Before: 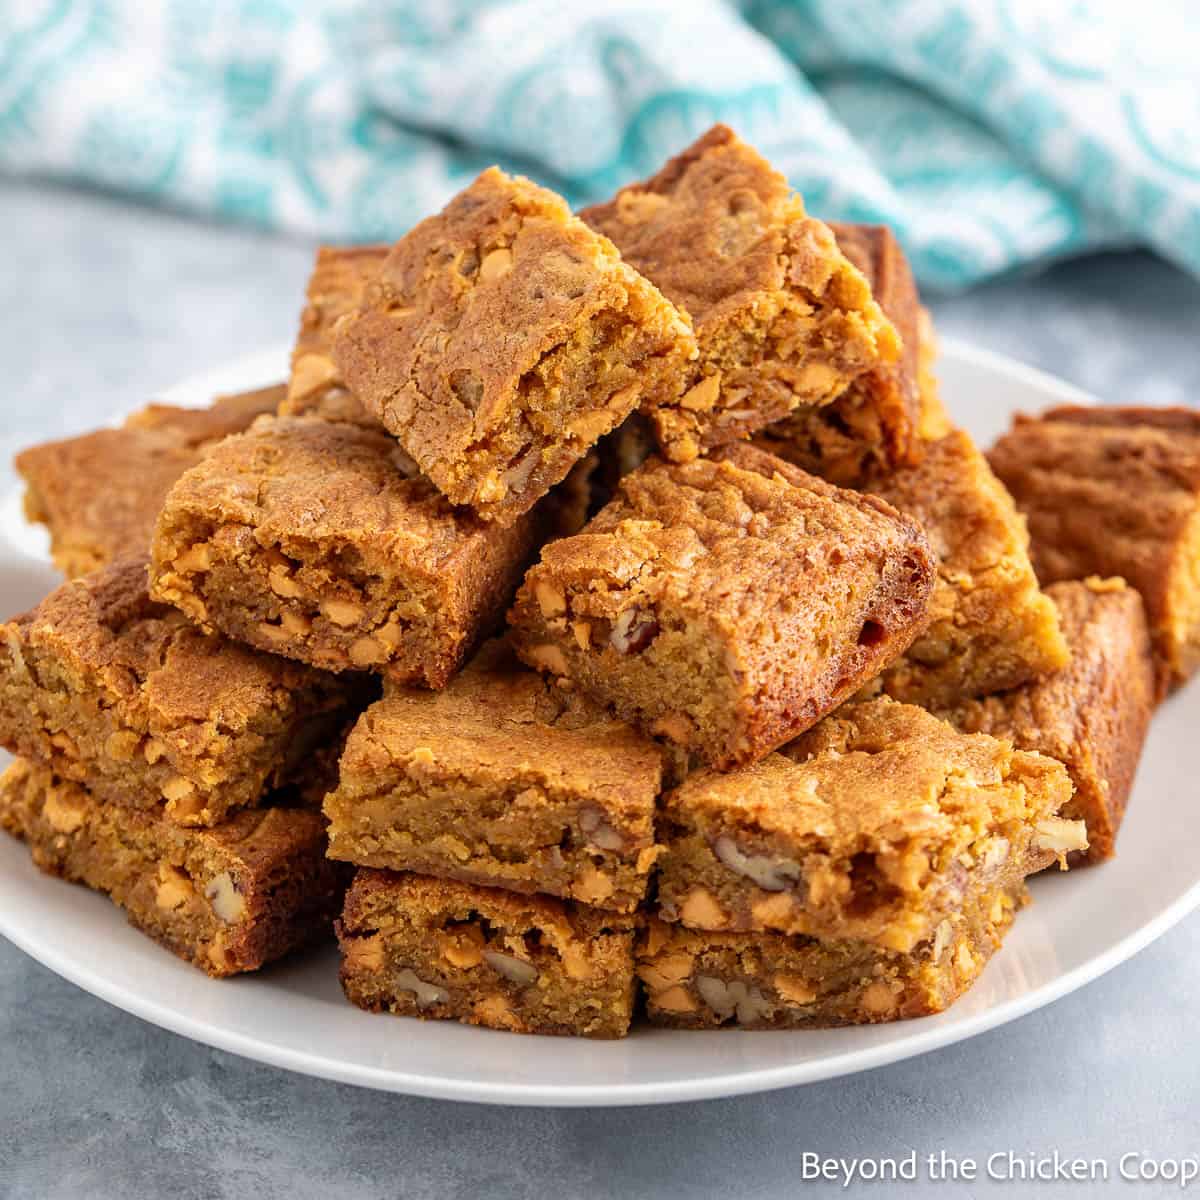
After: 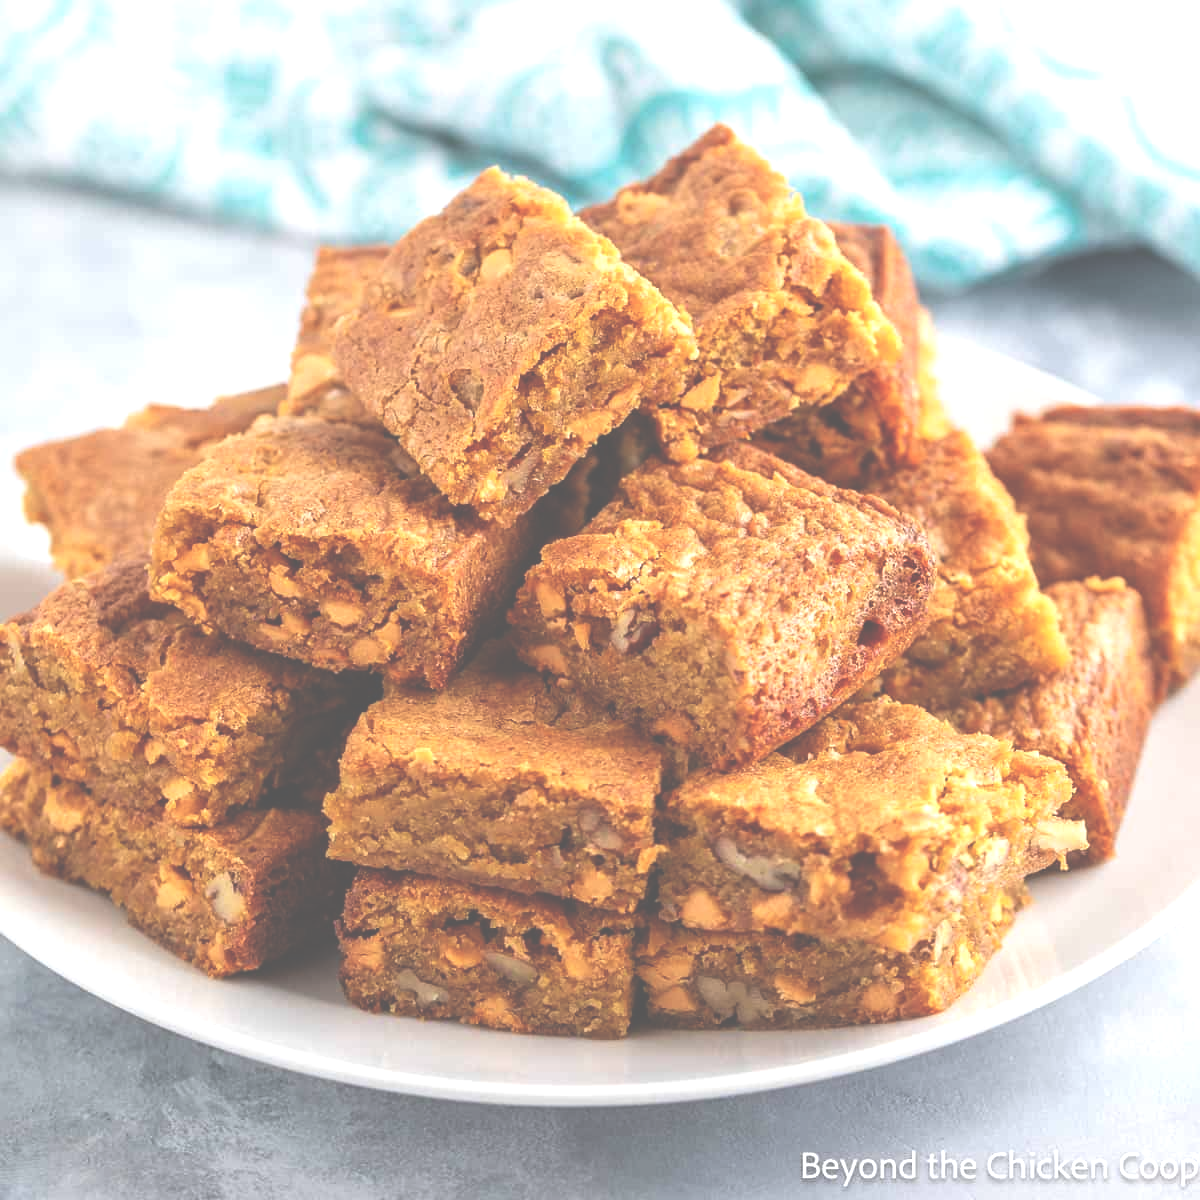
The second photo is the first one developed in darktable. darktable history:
exposure: black level correction -0.072, exposure 0.502 EV, compensate highlight preservation false
